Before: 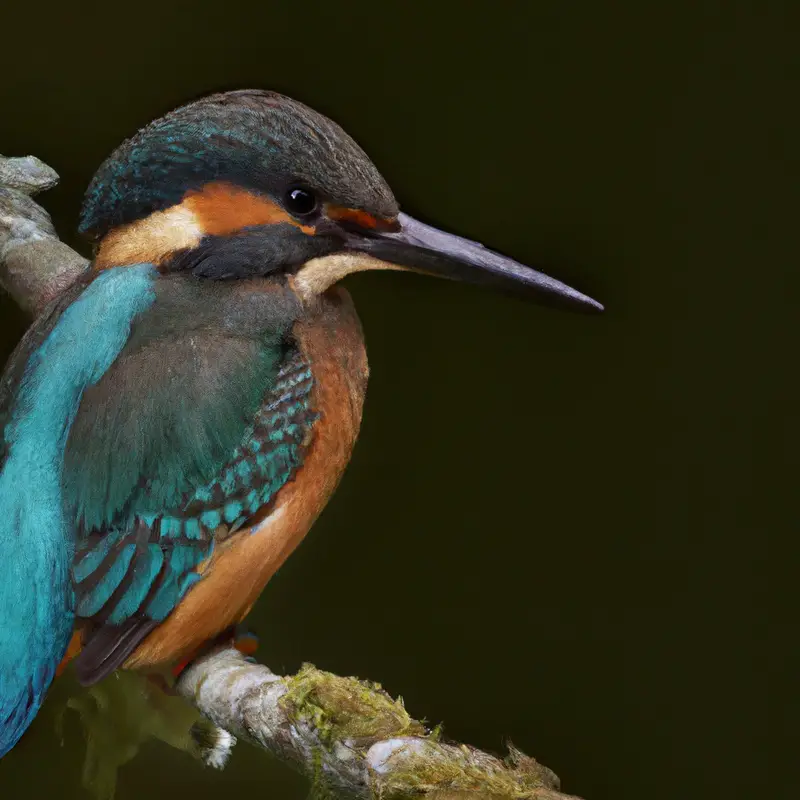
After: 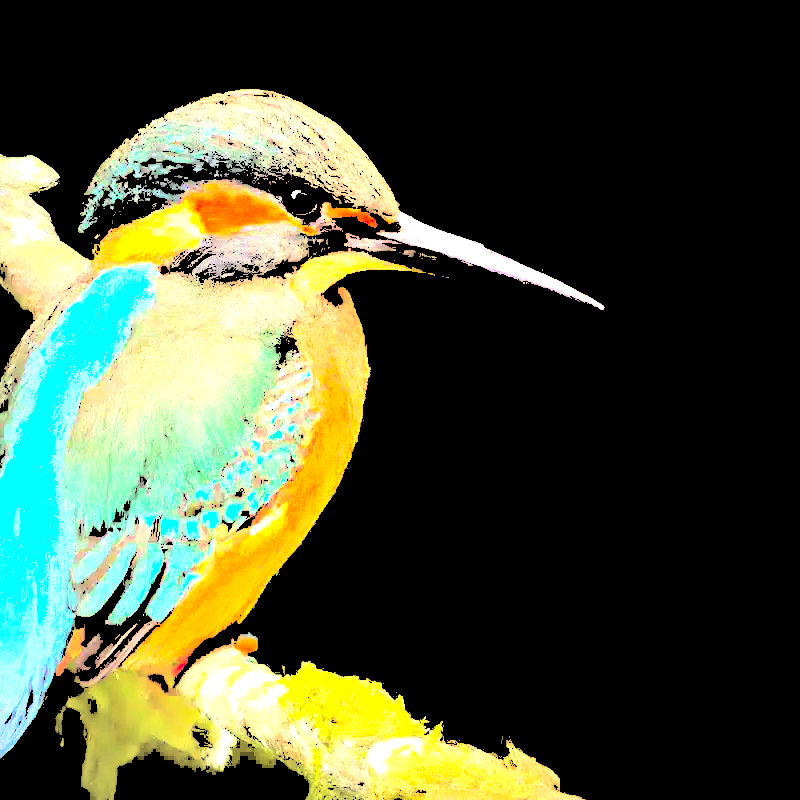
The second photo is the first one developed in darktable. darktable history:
vignetting: fall-off radius 81.45%
tone curve: curves: ch0 [(0, 0) (0.003, 0.1) (0.011, 0.101) (0.025, 0.11) (0.044, 0.126) (0.069, 0.14) (0.1, 0.158) (0.136, 0.18) (0.177, 0.206) (0.224, 0.243) (0.277, 0.293) (0.335, 0.36) (0.399, 0.446) (0.468, 0.537) (0.543, 0.618) (0.623, 0.694) (0.709, 0.763) (0.801, 0.836) (0.898, 0.908) (1, 1)], preserve colors none
exposure: black level correction 0, exposure 1.703 EV, compensate exposure bias true, compensate highlight preservation false
levels: white 99.96%, levels [0.246, 0.256, 0.506]
color correction: highlights a* 2.58, highlights b* 22.91
base curve: curves: ch0 [(0, 0) (0.826, 0.587) (1, 1)], preserve colors none
color balance rgb: power › hue 72.23°, perceptual saturation grading › global saturation 0.665%, perceptual brilliance grading › highlights 13.122%, perceptual brilliance grading › mid-tones 8.045%, perceptual brilliance grading › shadows -17.612%, global vibrance 20%
